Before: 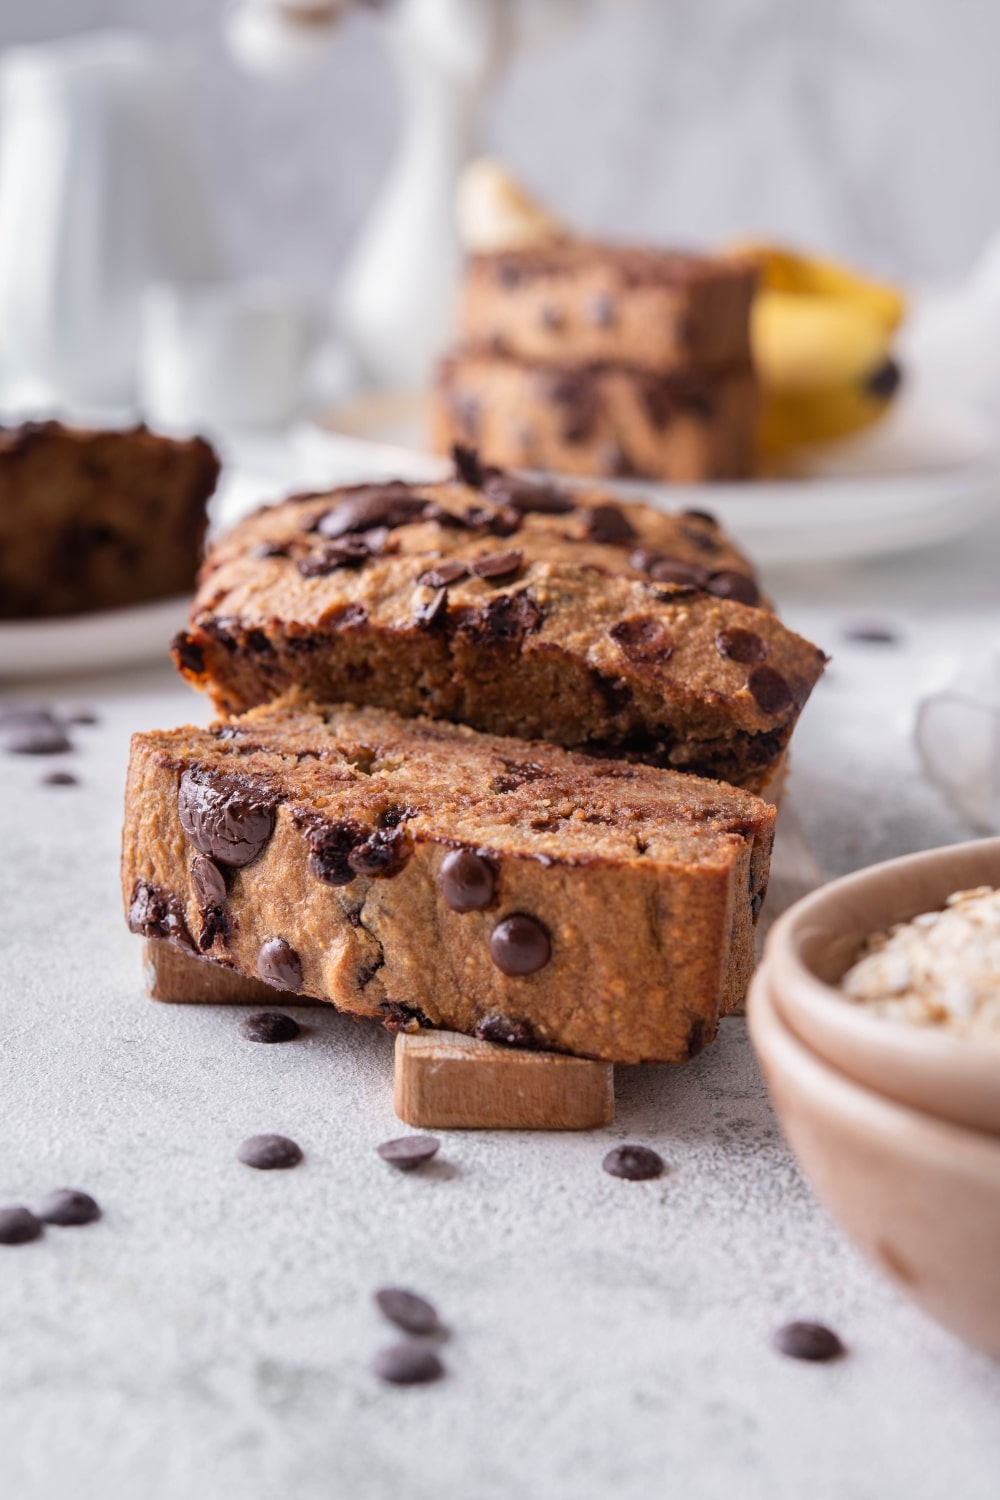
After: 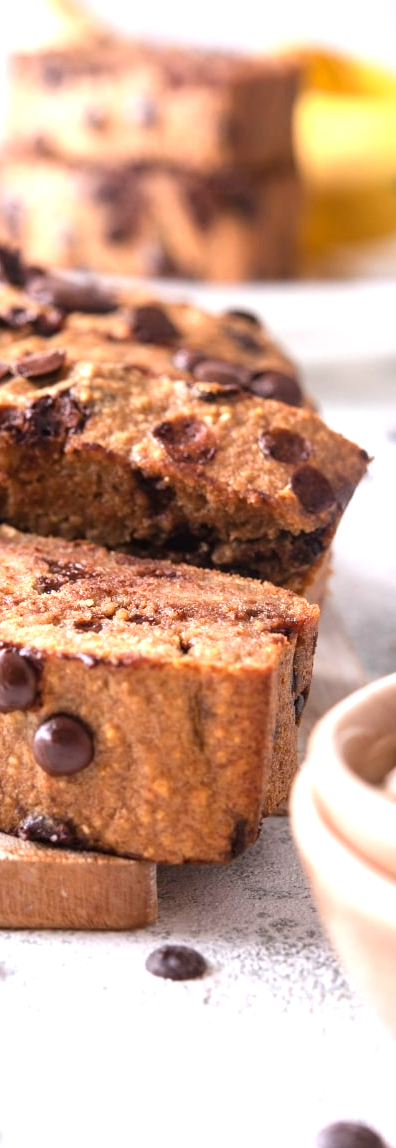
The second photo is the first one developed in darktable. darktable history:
exposure: exposure 1 EV, compensate highlight preservation false
crop: left 45.721%, top 13.393%, right 14.118%, bottom 10.01%
